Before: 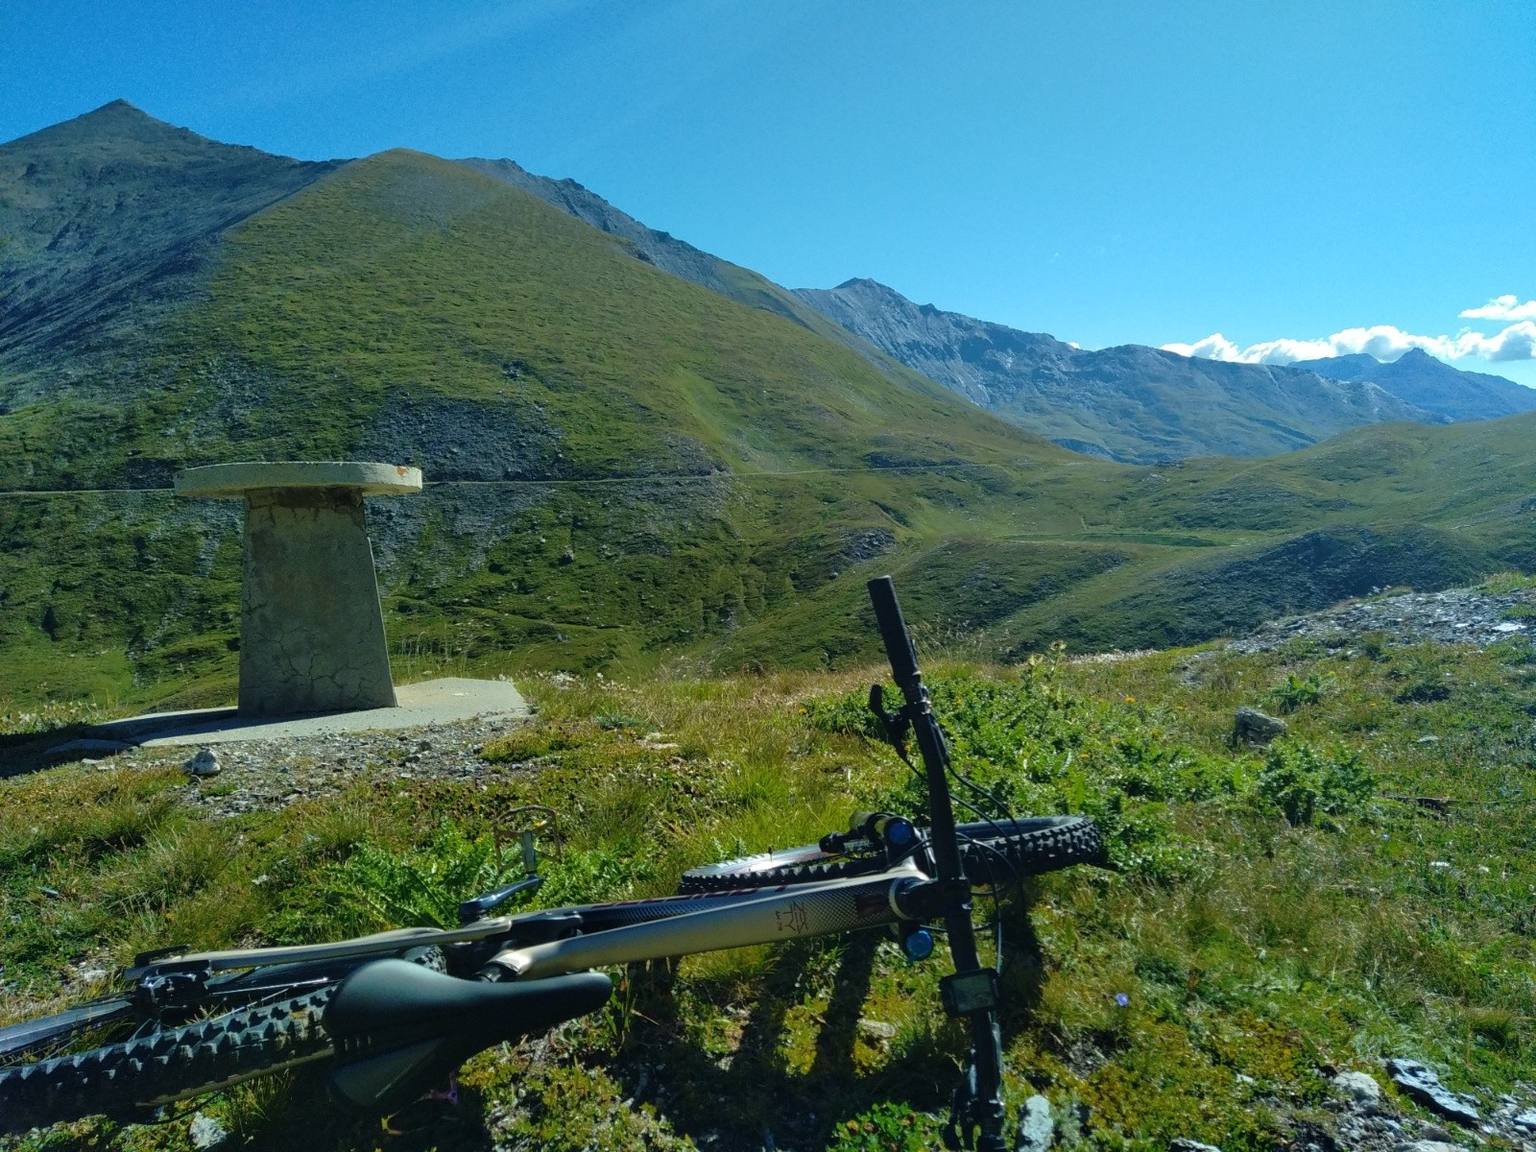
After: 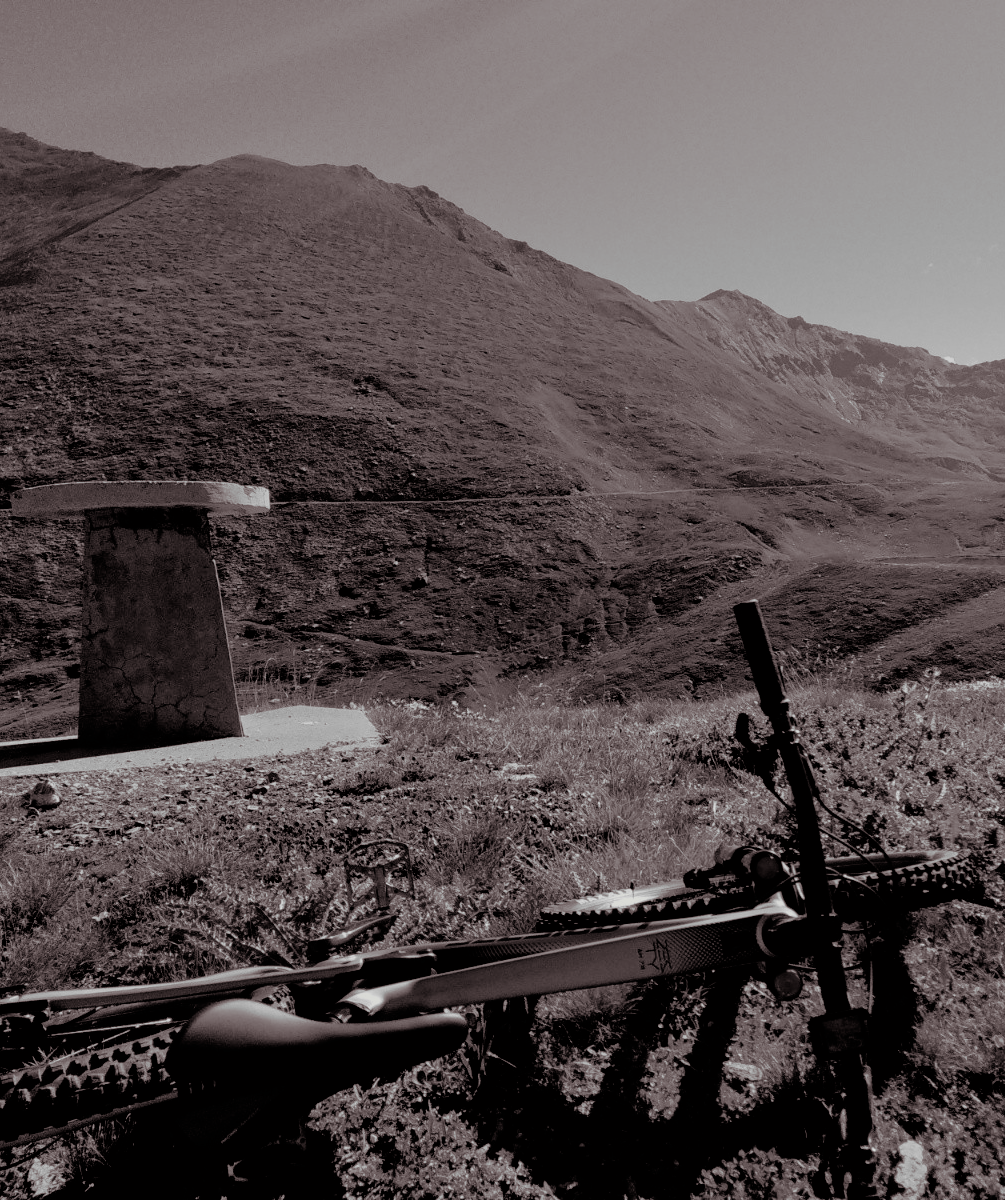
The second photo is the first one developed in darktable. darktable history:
contrast brightness saturation: saturation -0.17
monochrome: a 30.25, b 92.03
split-toning: shadows › saturation 0.2
crop: left 10.644%, right 26.528%
filmic rgb: black relative exposure -3.86 EV, white relative exposure 3.48 EV, hardness 2.63, contrast 1.103
